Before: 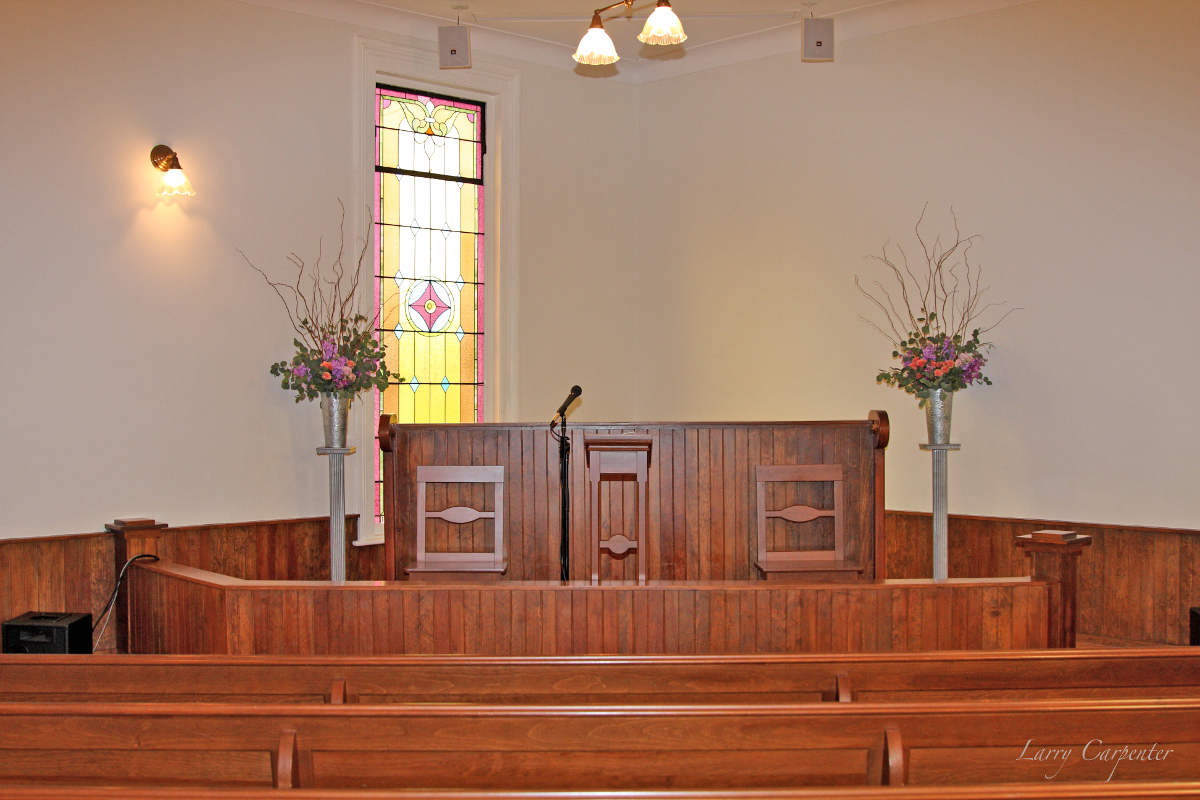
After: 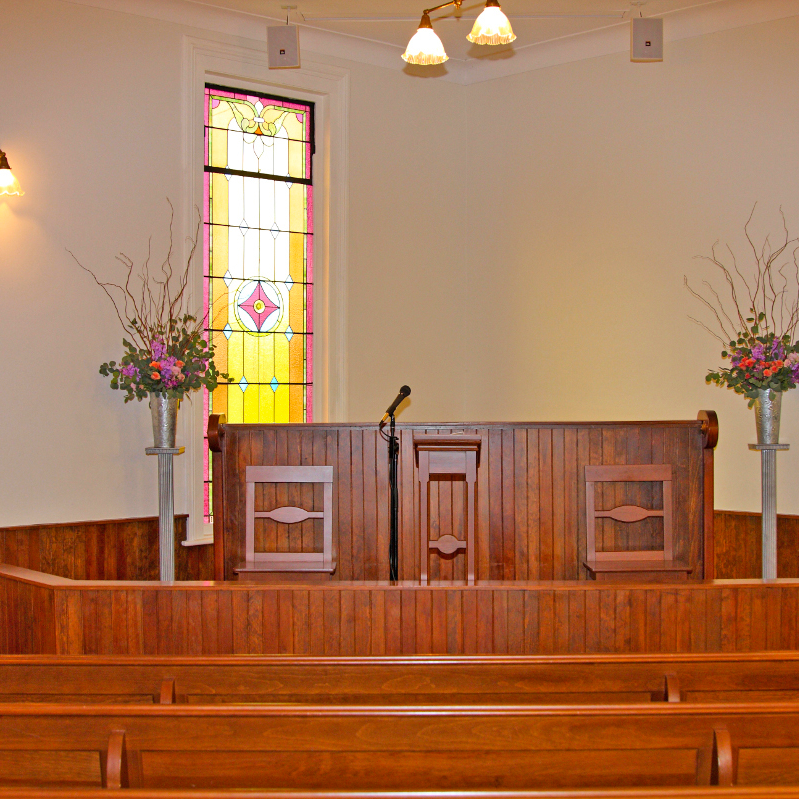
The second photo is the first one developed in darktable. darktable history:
crop and rotate: left 14.292%, right 19.041%
color balance rgb: perceptual saturation grading › global saturation 20%, global vibrance 20%
color zones: curves: ch0 [(0, 0.5) (0.143, 0.5) (0.286, 0.5) (0.429, 0.5) (0.62, 0.489) (0.714, 0.445) (0.844, 0.496) (1, 0.5)]; ch1 [(0, 0.5) (0.143, 0.5) (0.286, 0.5) (0.429, 0.5) (0.571, 0.5) (0.714, 0.523) (0.857, 0.5) (1, 0.5)]
